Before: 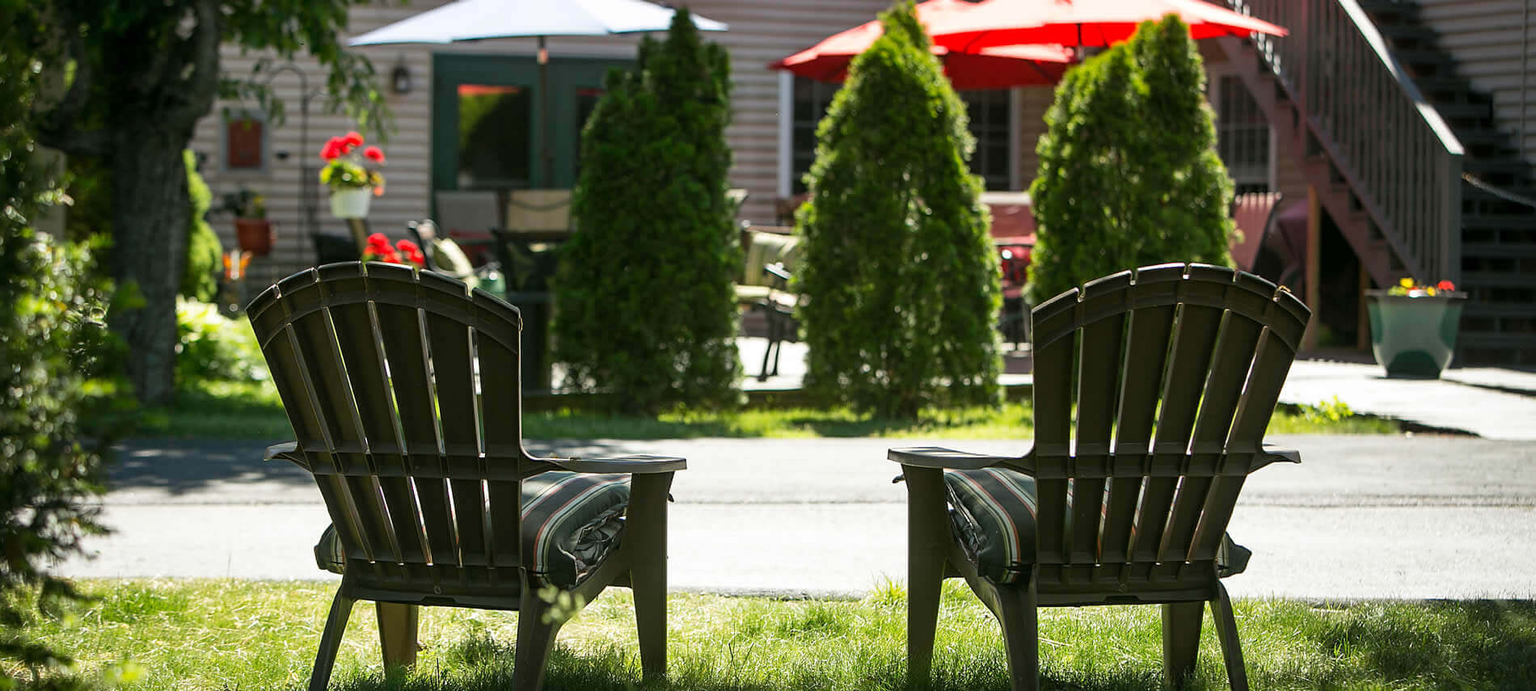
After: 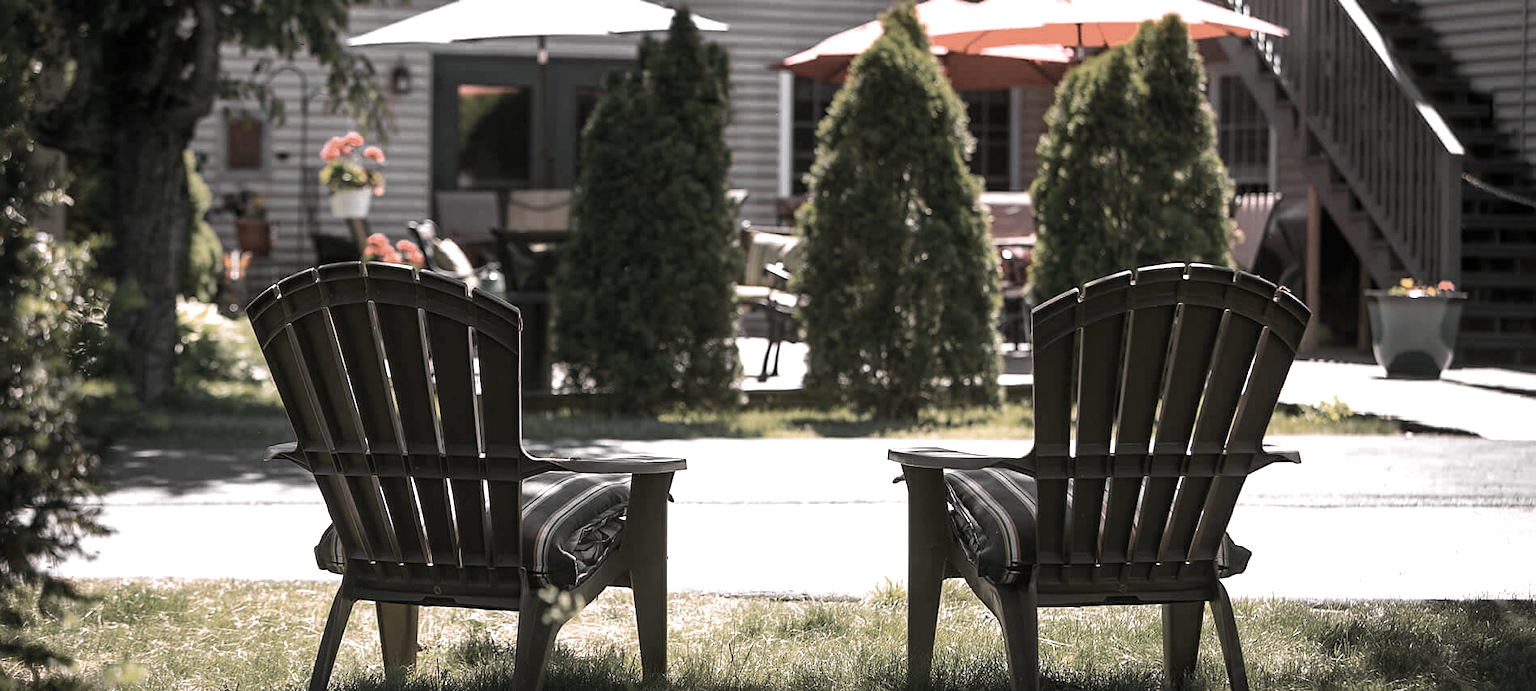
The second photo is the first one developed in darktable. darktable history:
color zones: curves: ch0 [(0, 0.613) (0.01, 0.613) (0.245, 0.448) (0.498, 0.529) (0.642, 0.665) (0.879, 0.777) (0.99, 0.613)]; ch1 [(0, 0.035) (0.121, 0.189) (0.259, 0.197) (0.415, 0.061) (0.589, 0.022) (0.732, 0.022) (0.857, 0.026) (0.991, 0.053)]
white balance: red 1.188, blue 1.11
